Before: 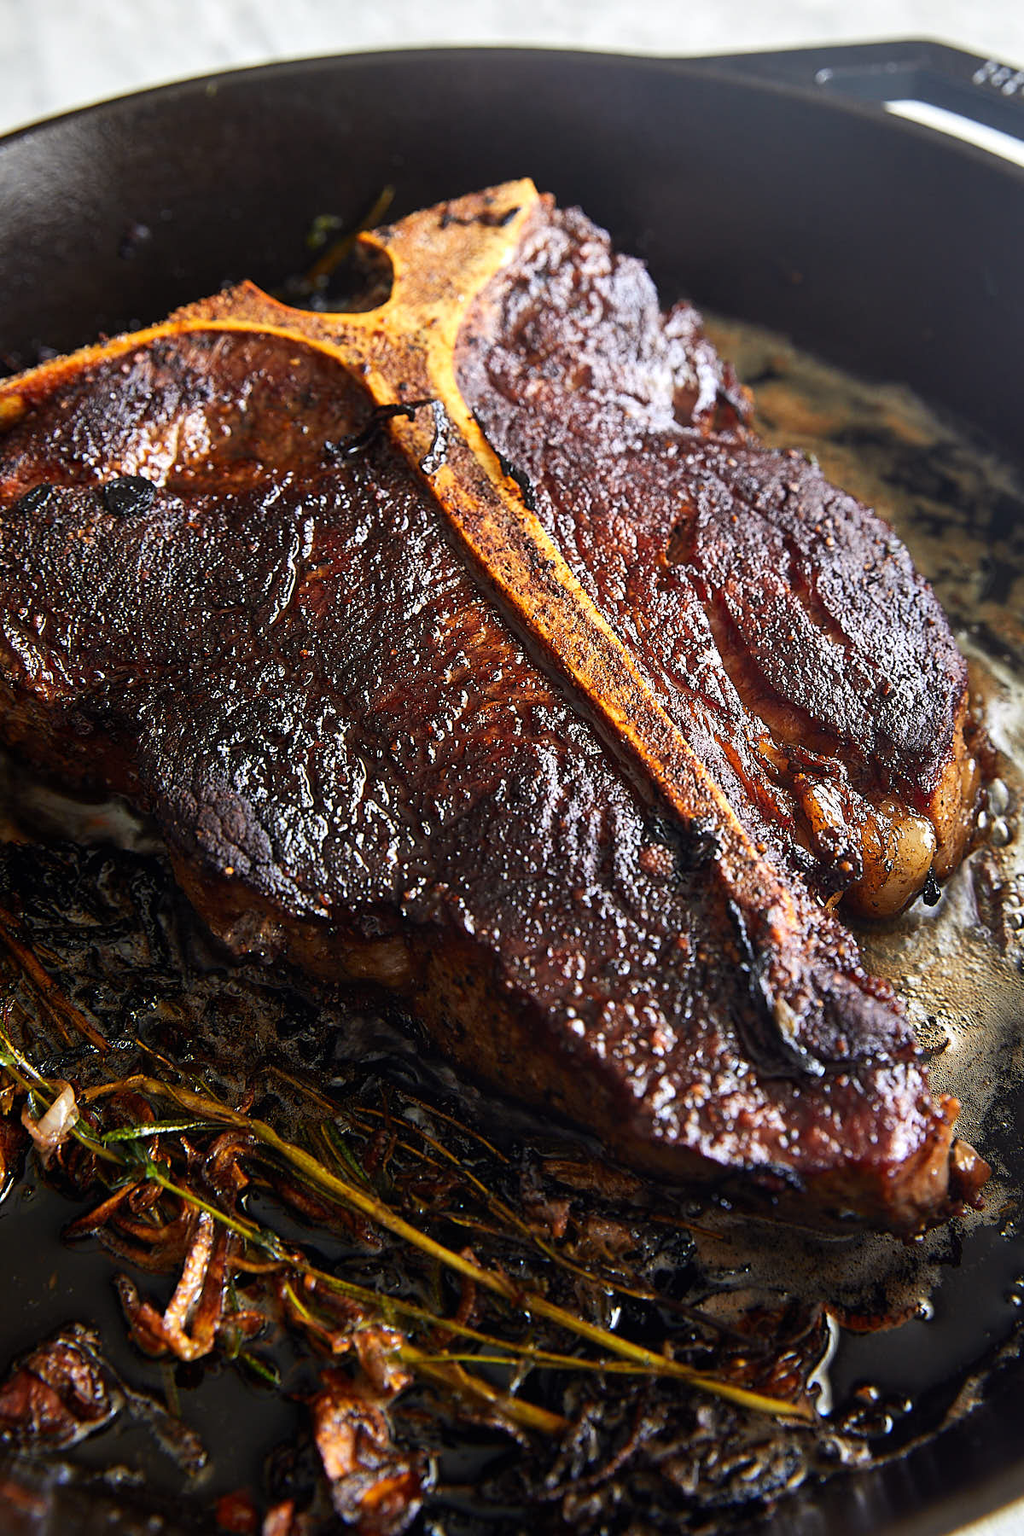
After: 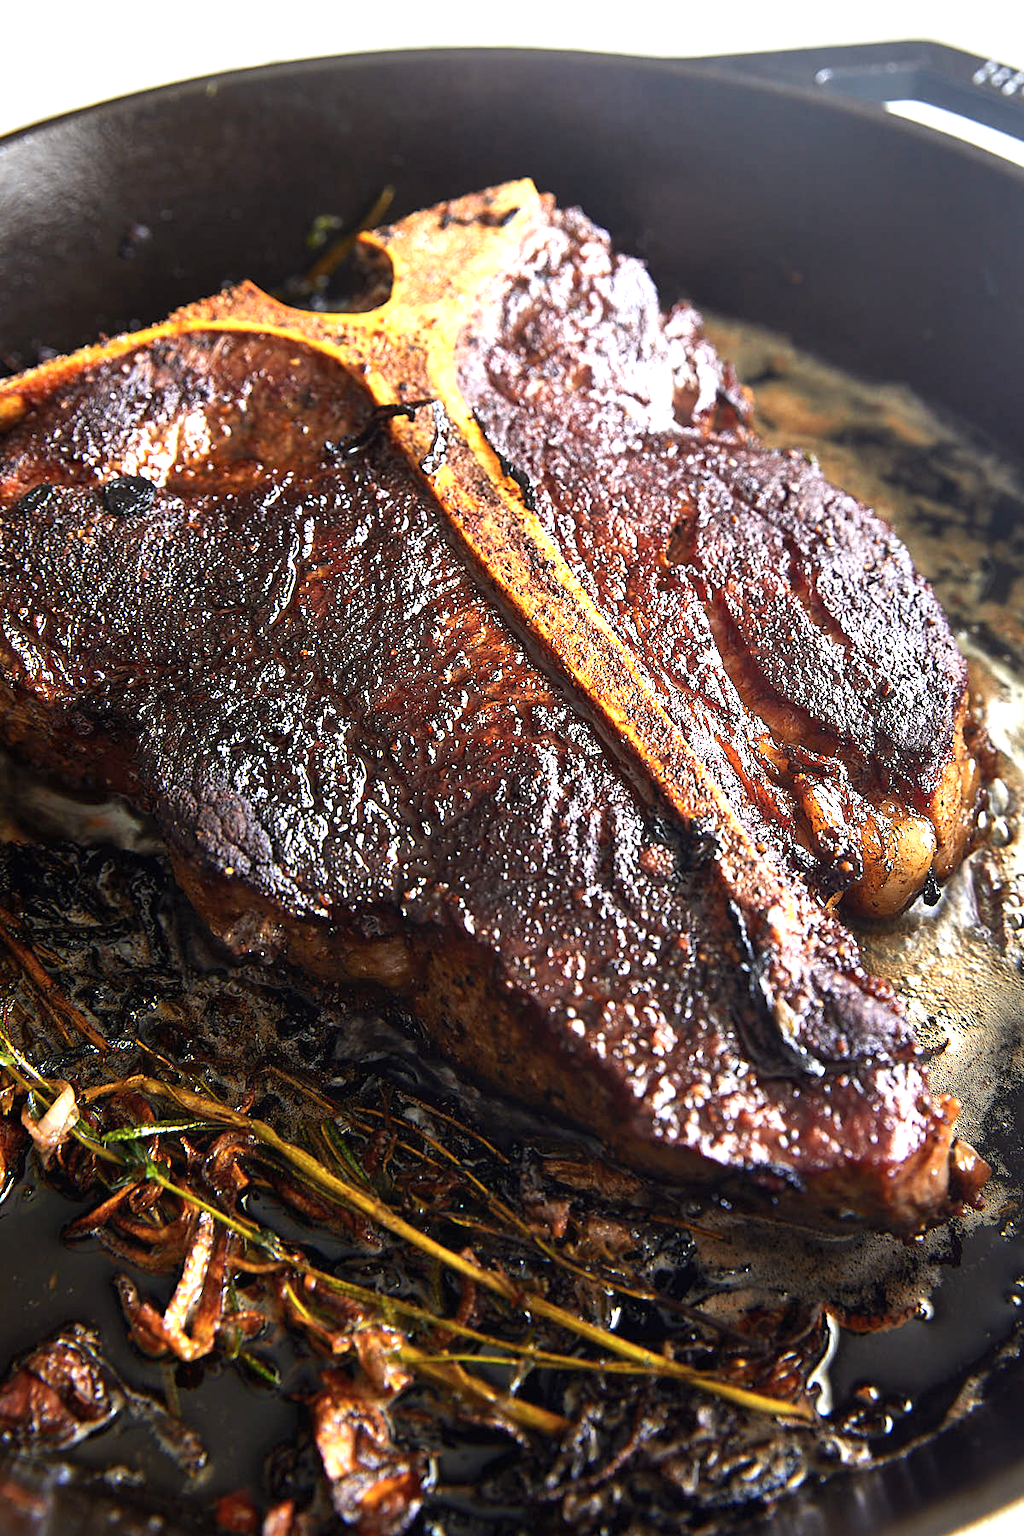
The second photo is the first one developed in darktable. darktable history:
exposure: black level correction 0, exposure 0.894 EV, compensate highlight preservation false
color zones: curves: ch1 [(0, 0.469) (0.01, 0.469) (0.12, 0.446) (0.248, 0.469) (0.5, 0.5) (0.748, 0.5) (0.99, 0.469) (1, 0.469)]
